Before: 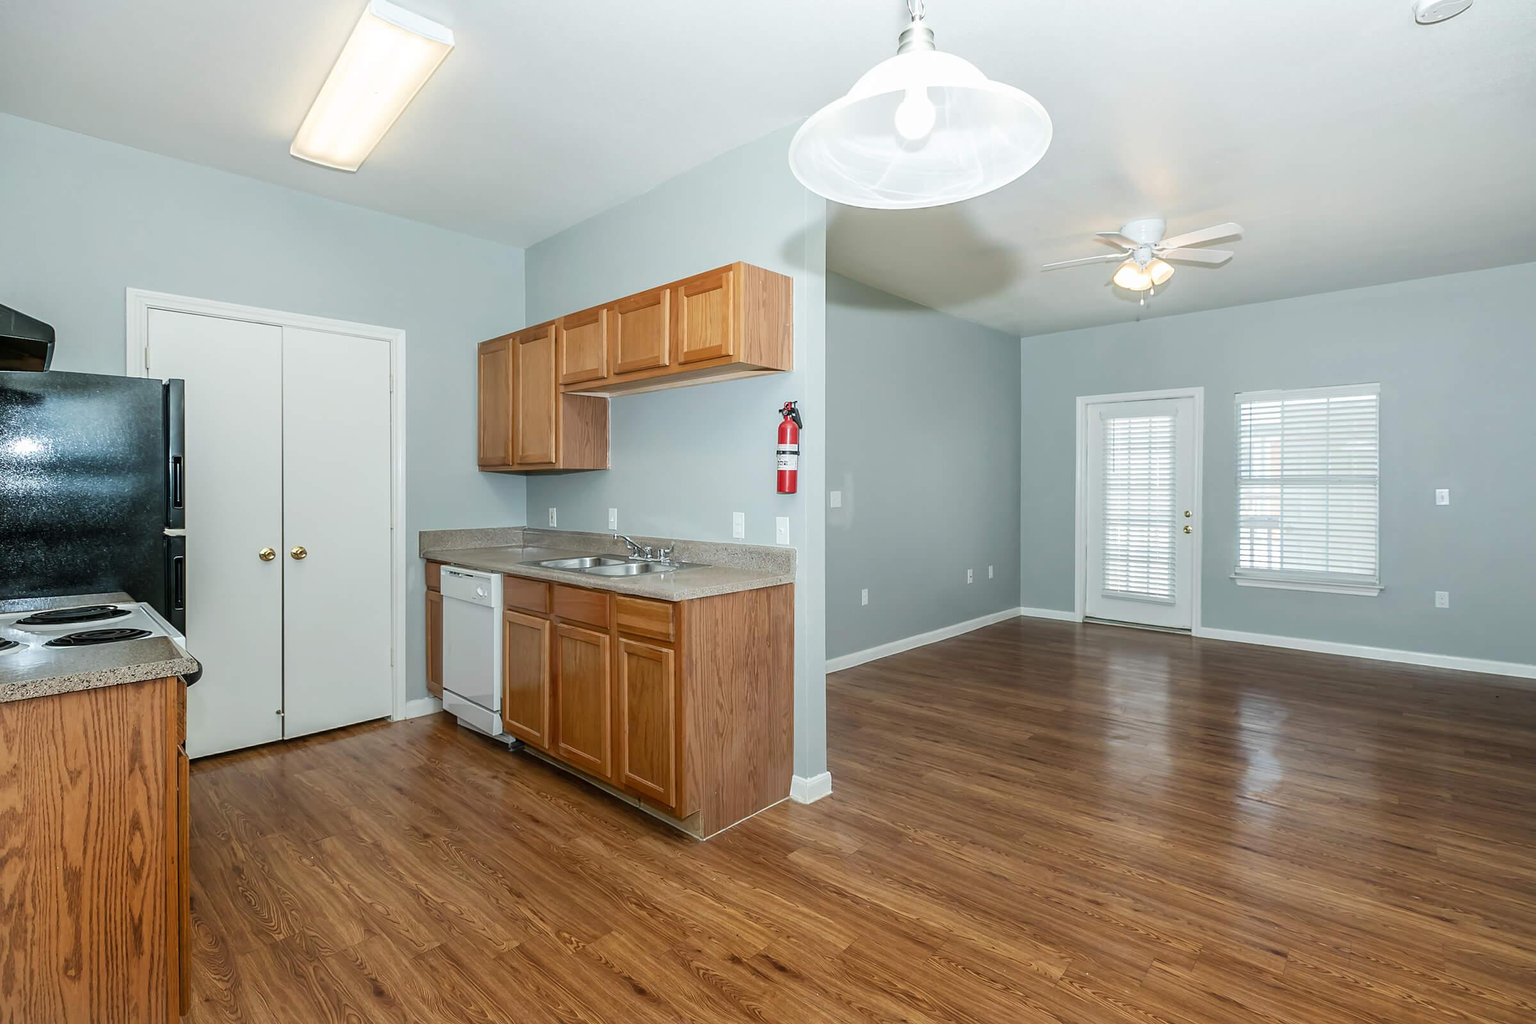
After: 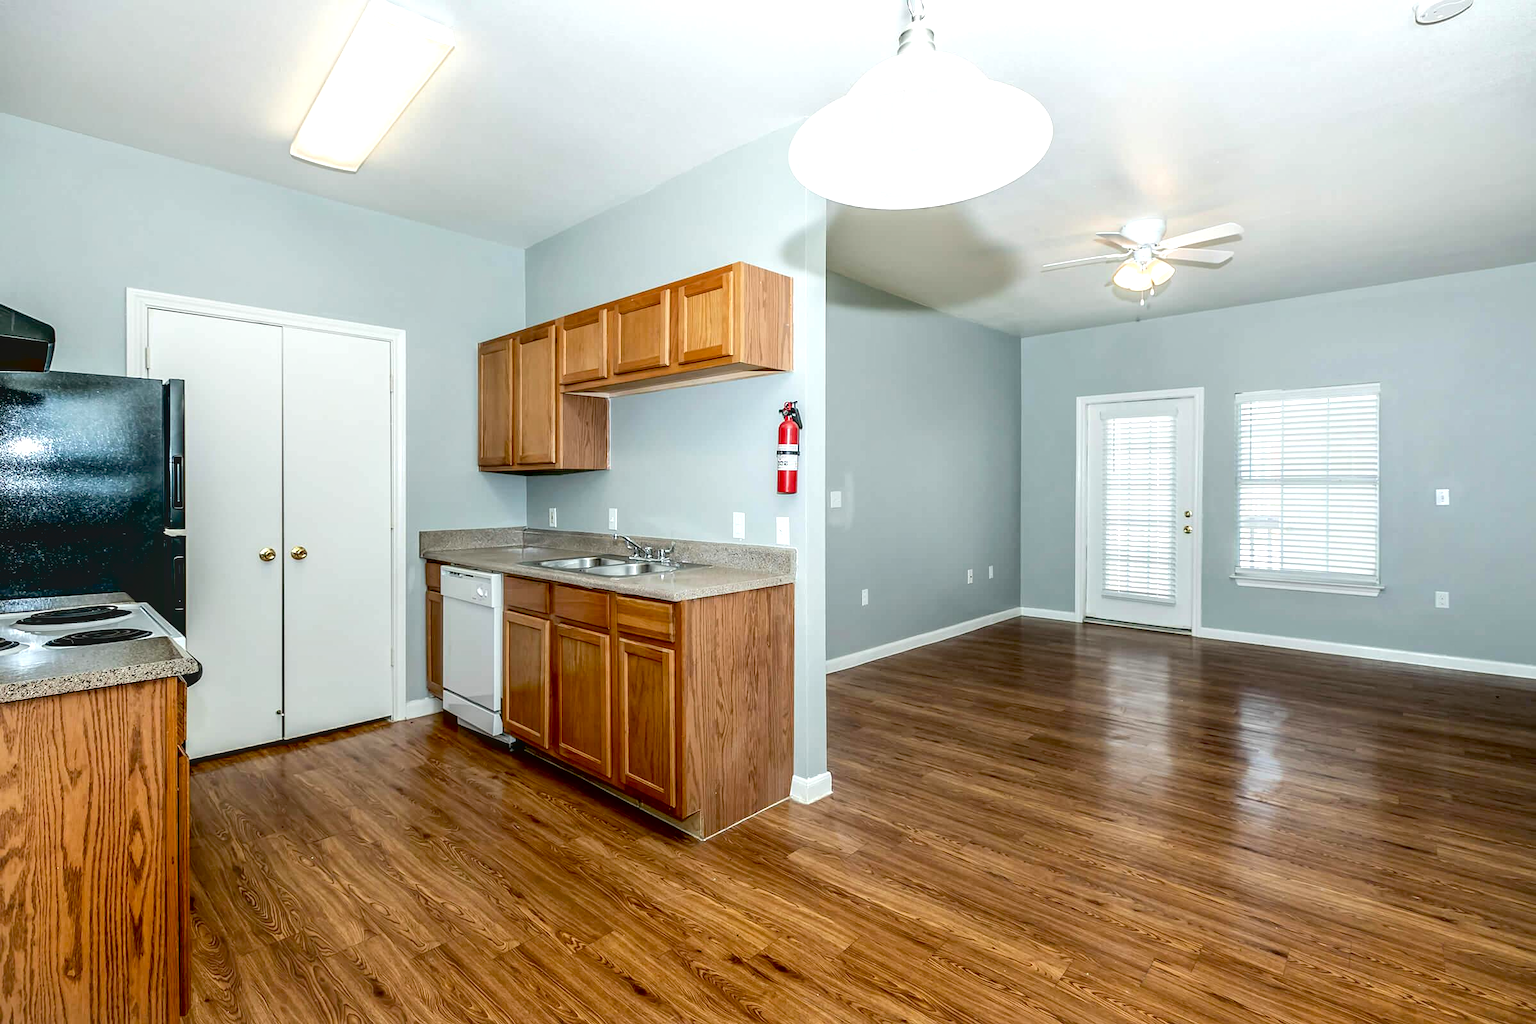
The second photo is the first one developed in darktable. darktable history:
tone equalizer: -8 EV -0.417 EV, -7 EV -0.389 EV, -6 EV -0.333 EV, -5 EV -0.222 EV, -3 EV 0.222 EV, -2 EV 0.333 EV, -1 EV 0.389 EV, +0 EV 0.417 EV, edges refinement/feathering 500, mask exposure compensation -1.57 EV, preserve details no
exposure: black level correction 0.025, exposure 0.182 EV, compensate highlight preservation false
contrast brightness saturation: contrast -0.11
local contrast: on, module defaults
